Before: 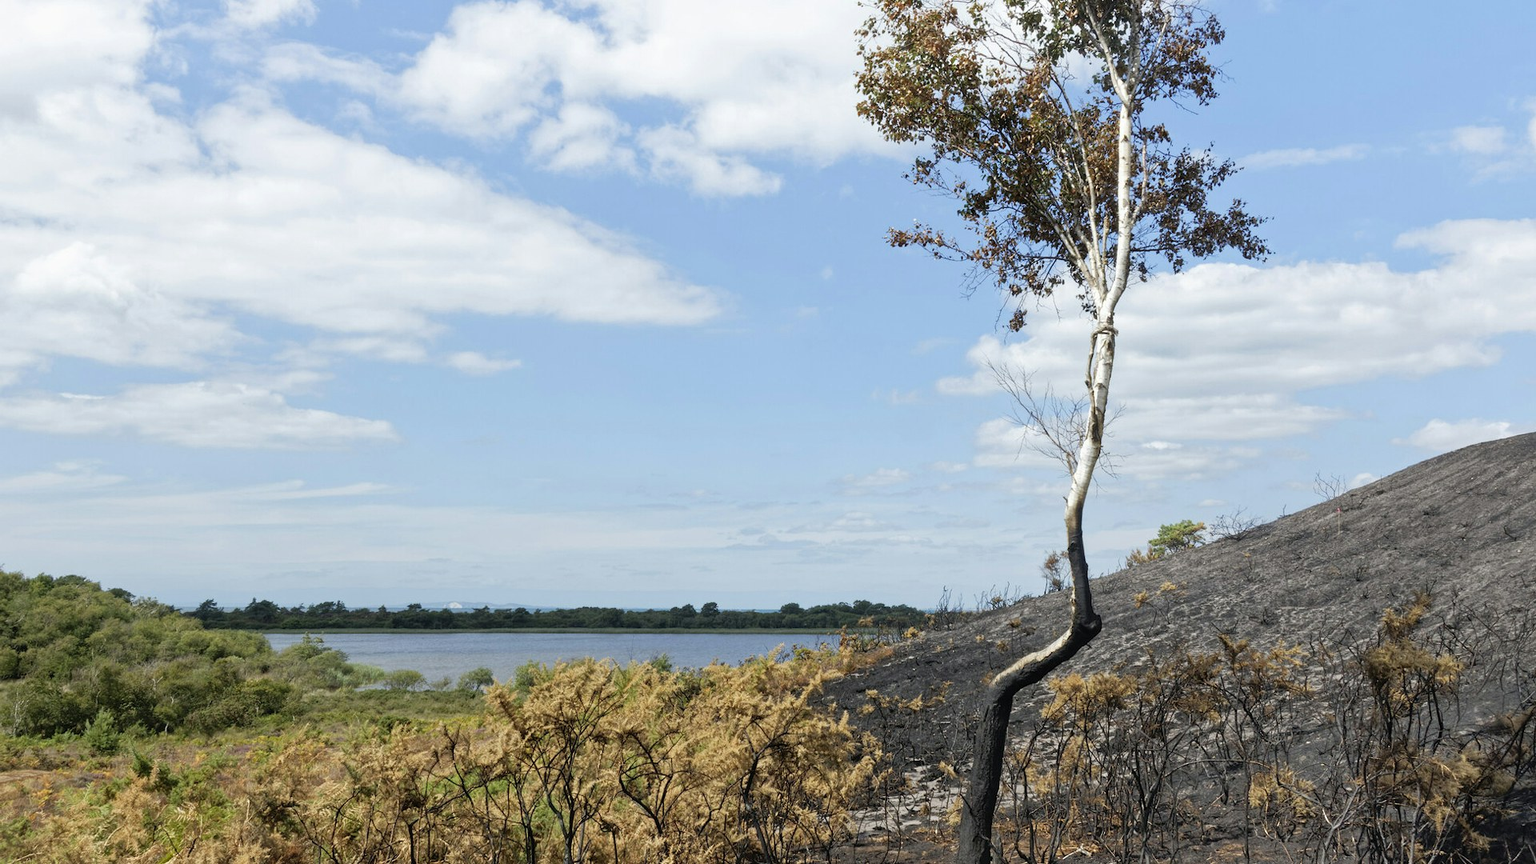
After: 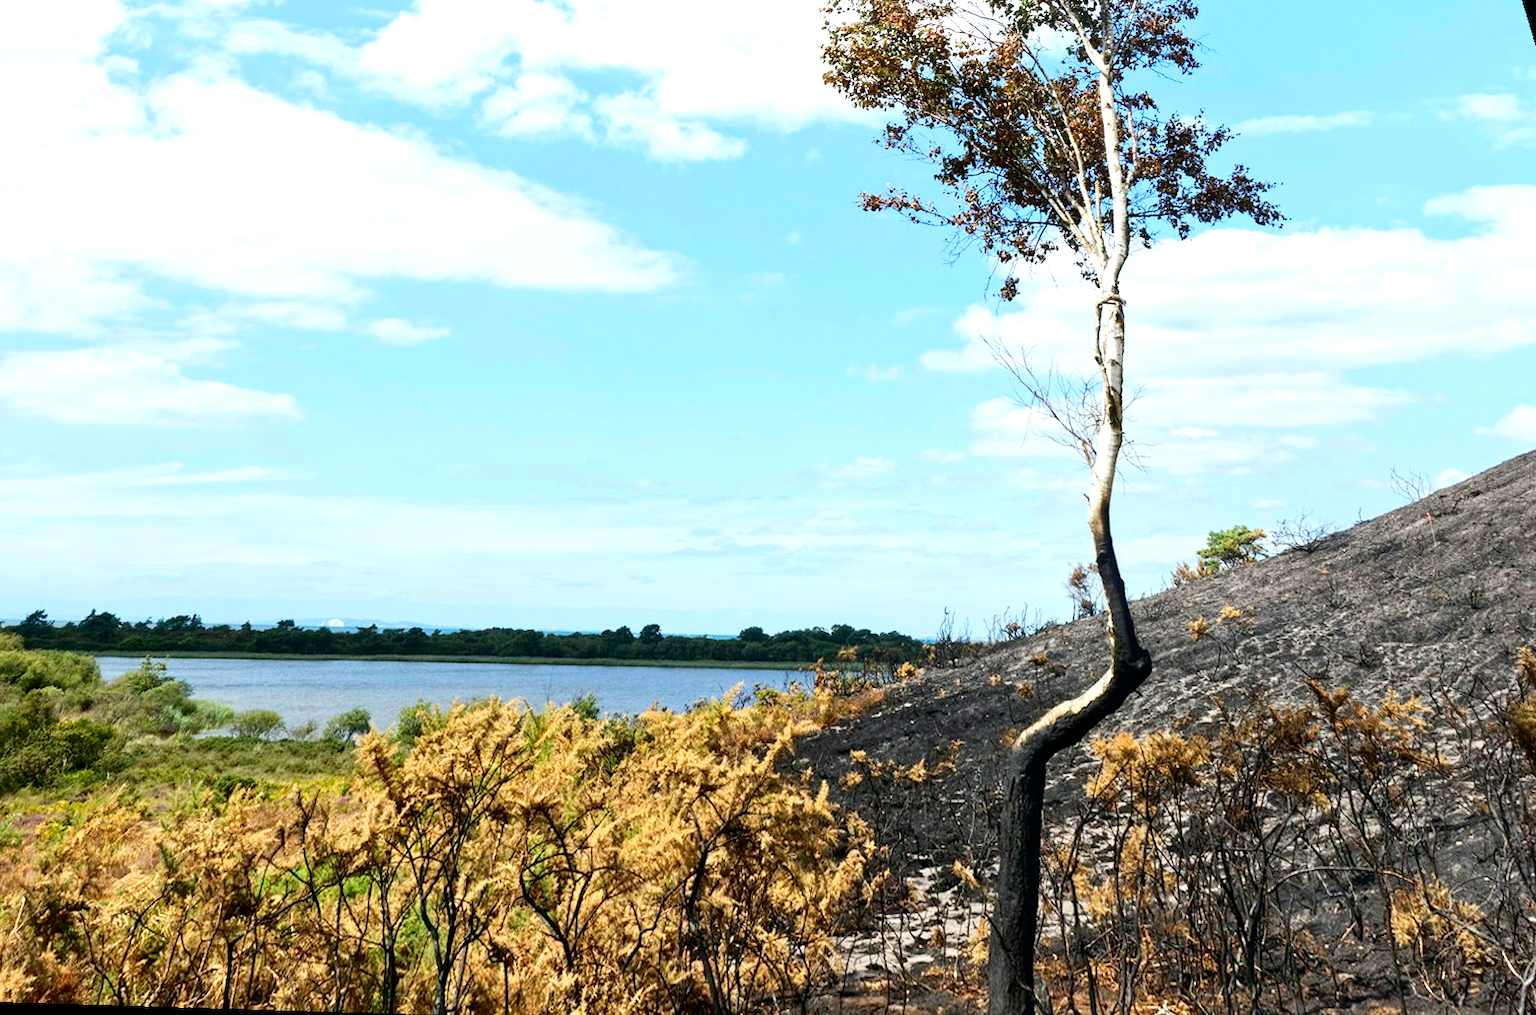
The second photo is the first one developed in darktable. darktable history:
contrast brightness saturation: contrast 0.19, brightness -0.11, saturation 0.21
rotate and perspective: rotation 0.72°, lens shift (vertical) -0.352, lens shift (horizontal) -0.051, crop left 0.152, crop right 0.859, crop top 0.019, crop bottom 0.964
exposure: exposure 0.6 EV, compensate highlight preservation false
